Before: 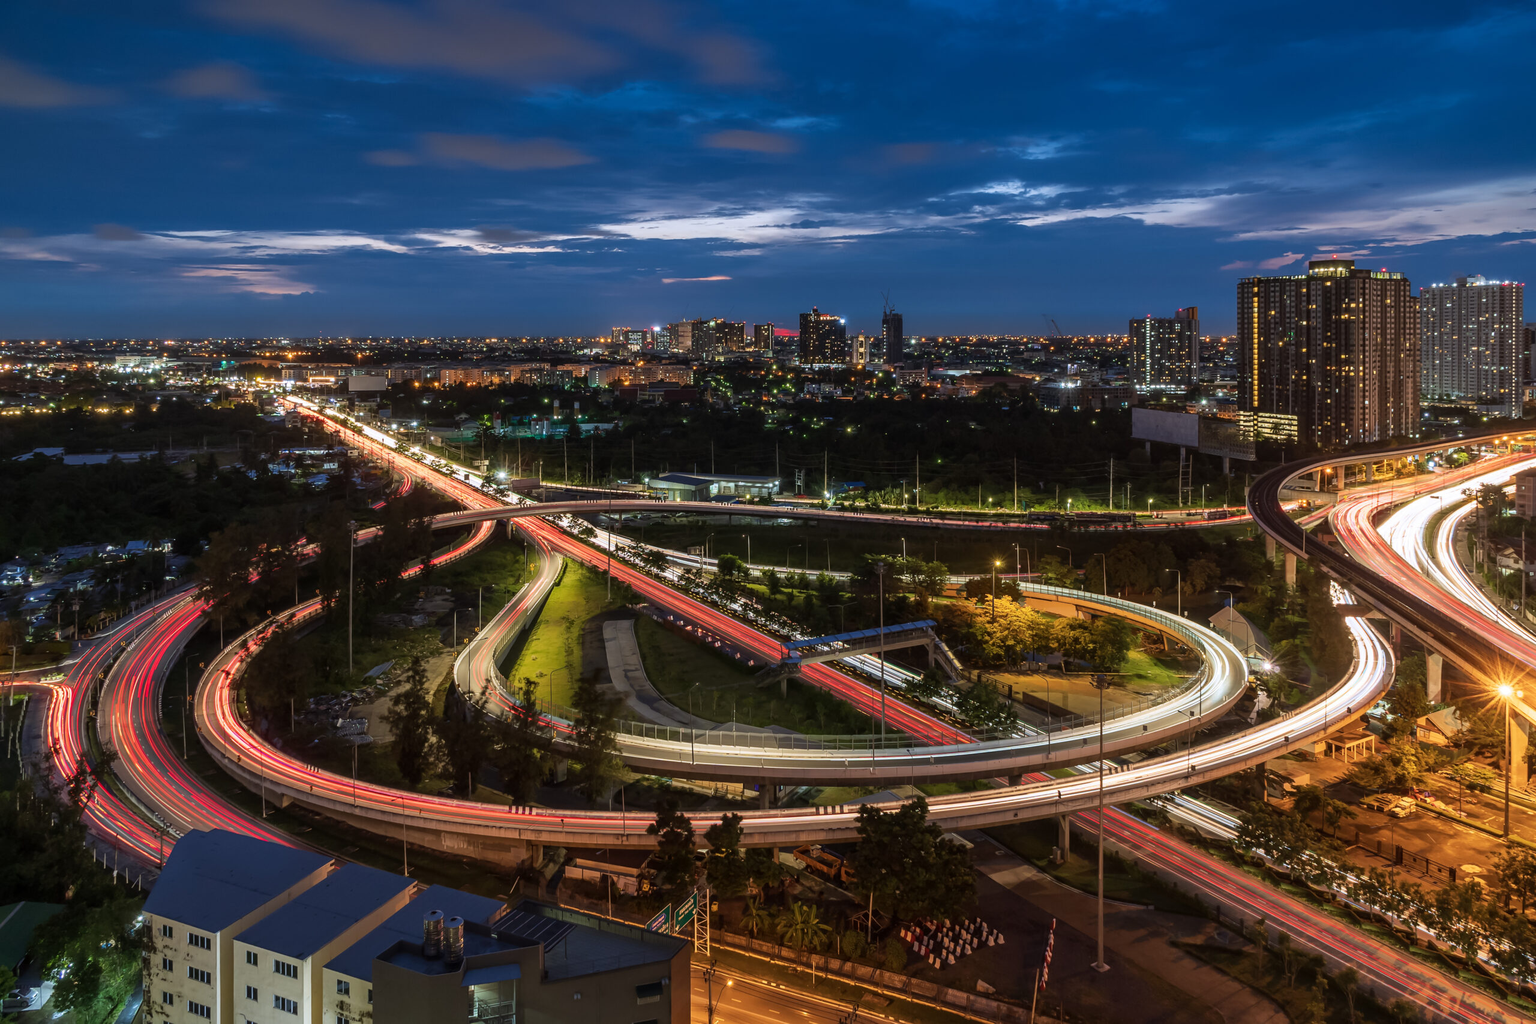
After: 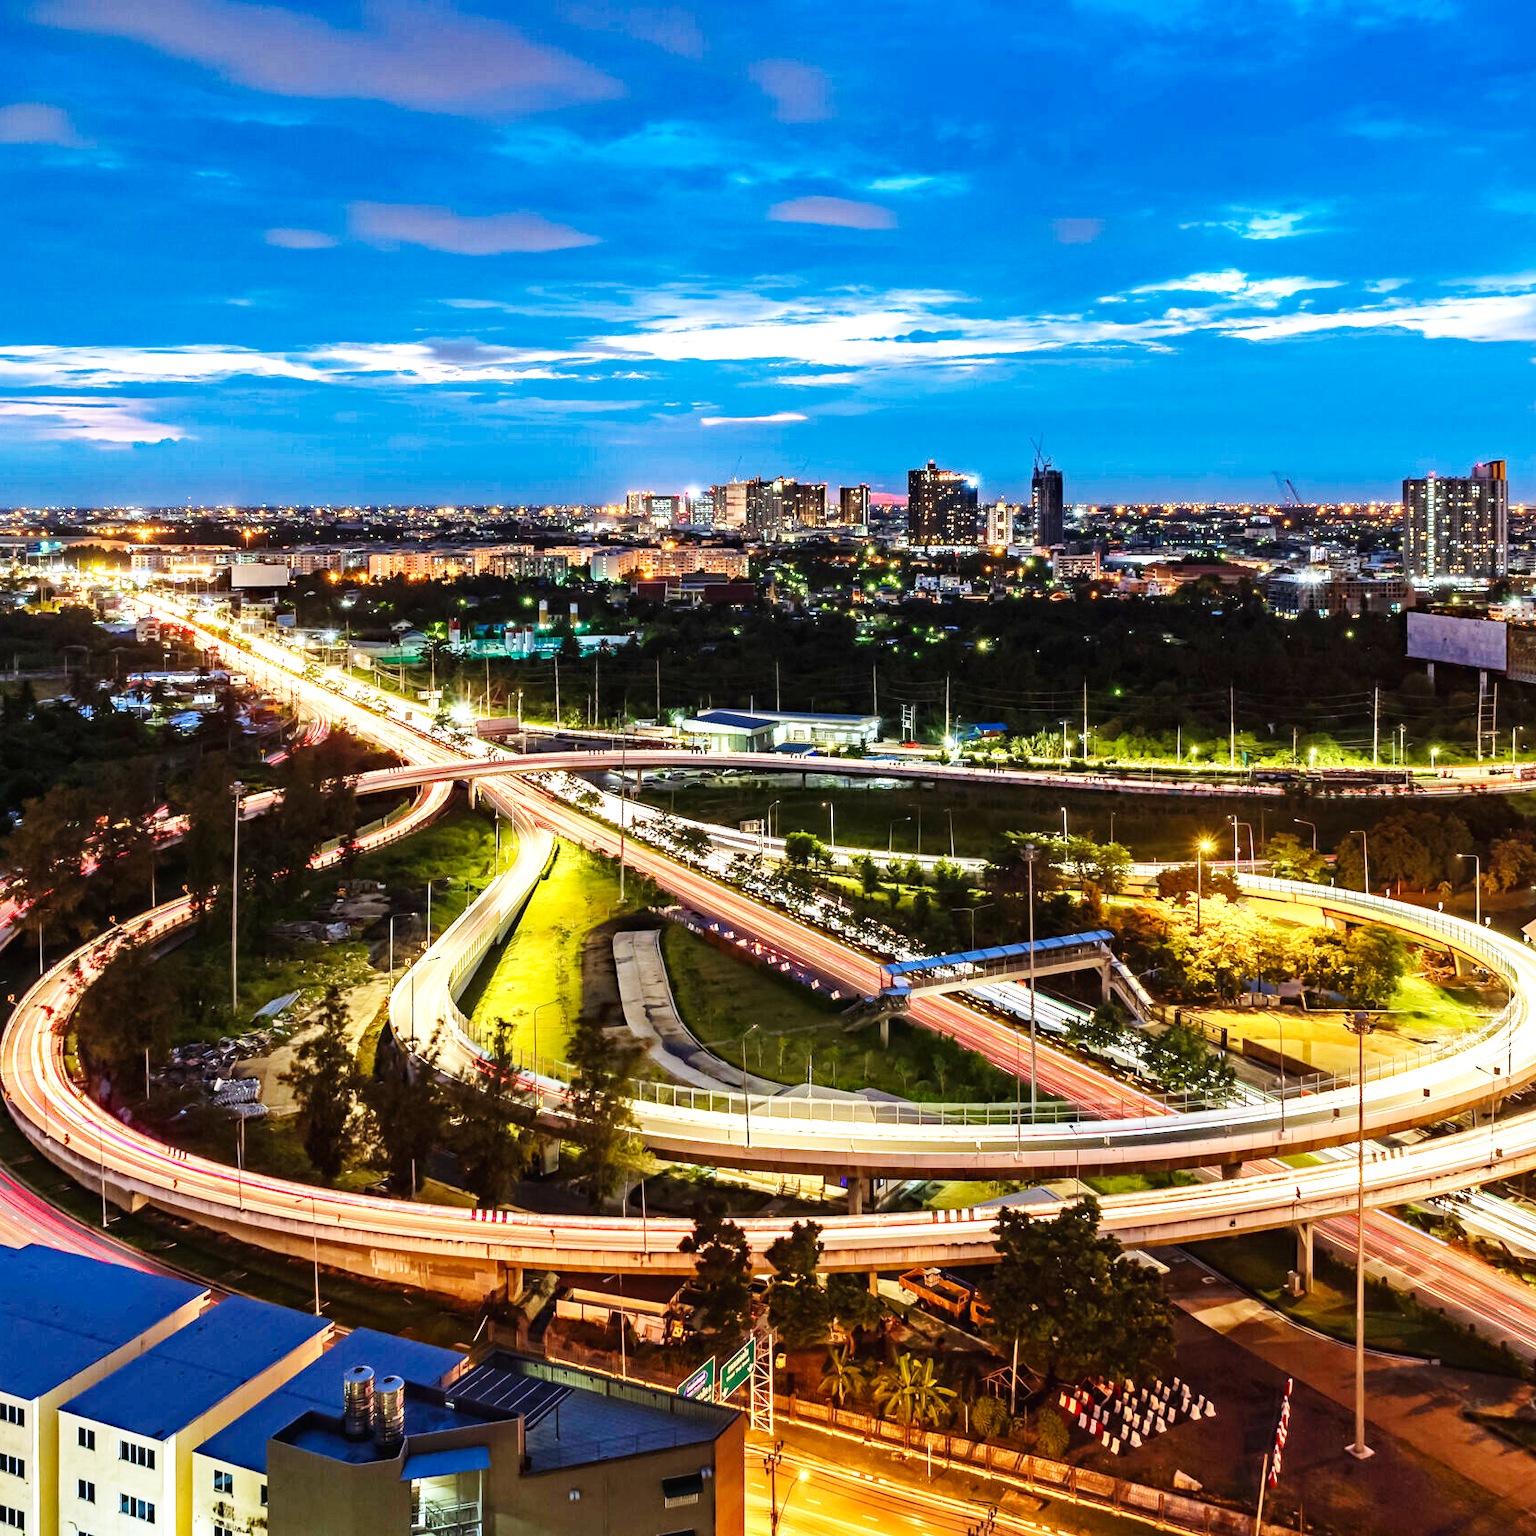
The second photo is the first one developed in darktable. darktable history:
exposure: exposure 1.089 EV, compensate highlight preservation false
base curve: curves: ch0 [(0, 0.003) (0.001, 0.002) (0.006, 0.004) (0.02, 0.022) (0.048, 0.086) (0.094, 0.234) (0.162, 0.431) (0.258, 0.629) (0.385, 0.8) (0.548, 0.918) (0.751, 0.988) (1, 1)], preserve colors none
crop and rotate: left 12.673%, right 20.66%
haze removal: strength 0.42, compatibility mode true, adaptive false
